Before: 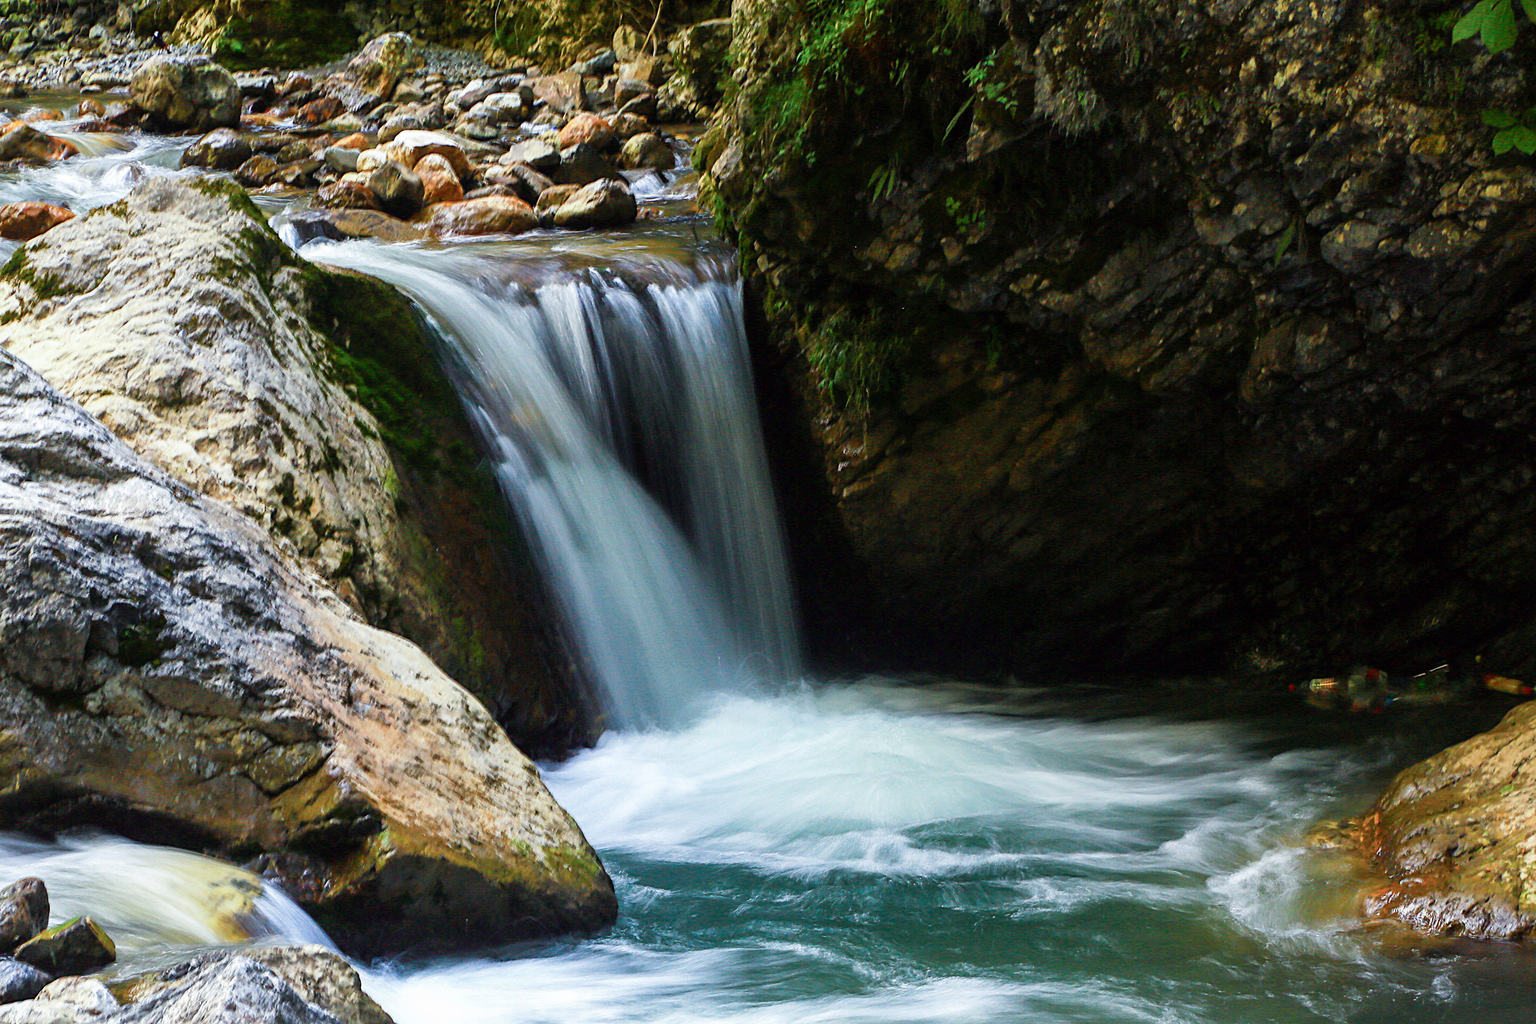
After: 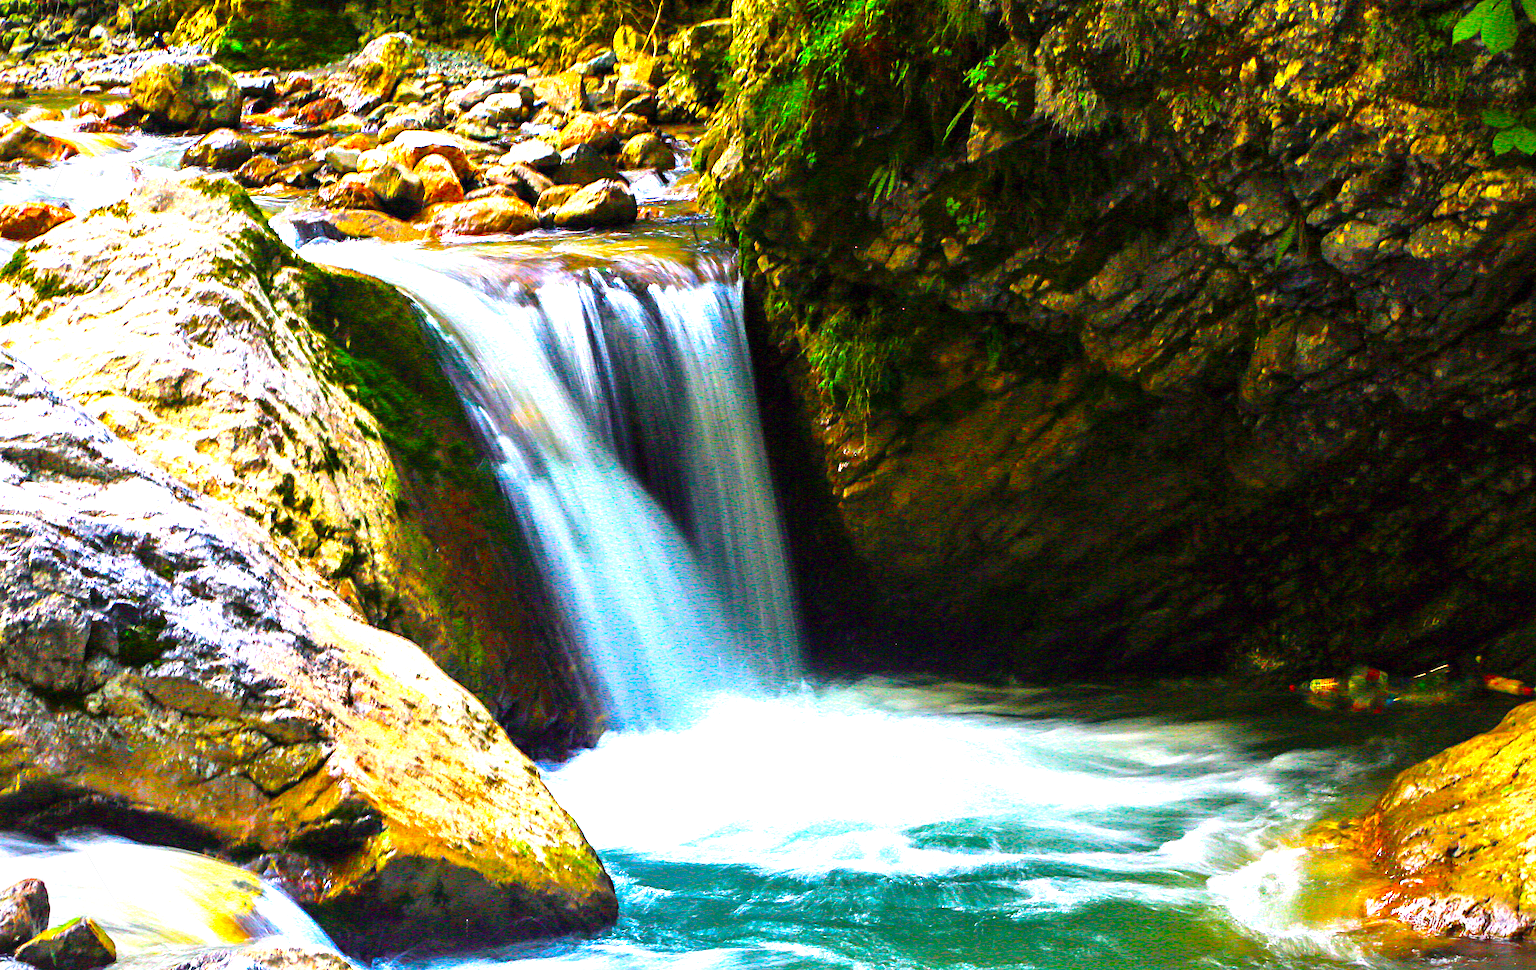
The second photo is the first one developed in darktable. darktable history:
vignetting: fall-off start 100.69%, unbound false
crop and rotate: top 0.013%, bottom 5.193%
exposure: black level correction 0, exposure 1.442 EV, compensate highlight preservation false
contrast brightness saturation: contrast 0.076, saturation 0.203
color balance rgb: linear chroma grading › global chroma 15.385%, perceptual saturation grading › global saturation 30.662%, global vibrance 20%
contrast equalizer: y [[0.528 ×6], [0.514 ×6], [0.362 ×6], [0 ×6], [0 ×6]]
color correction: highlights a* 11.28, highlights b* 11.52
